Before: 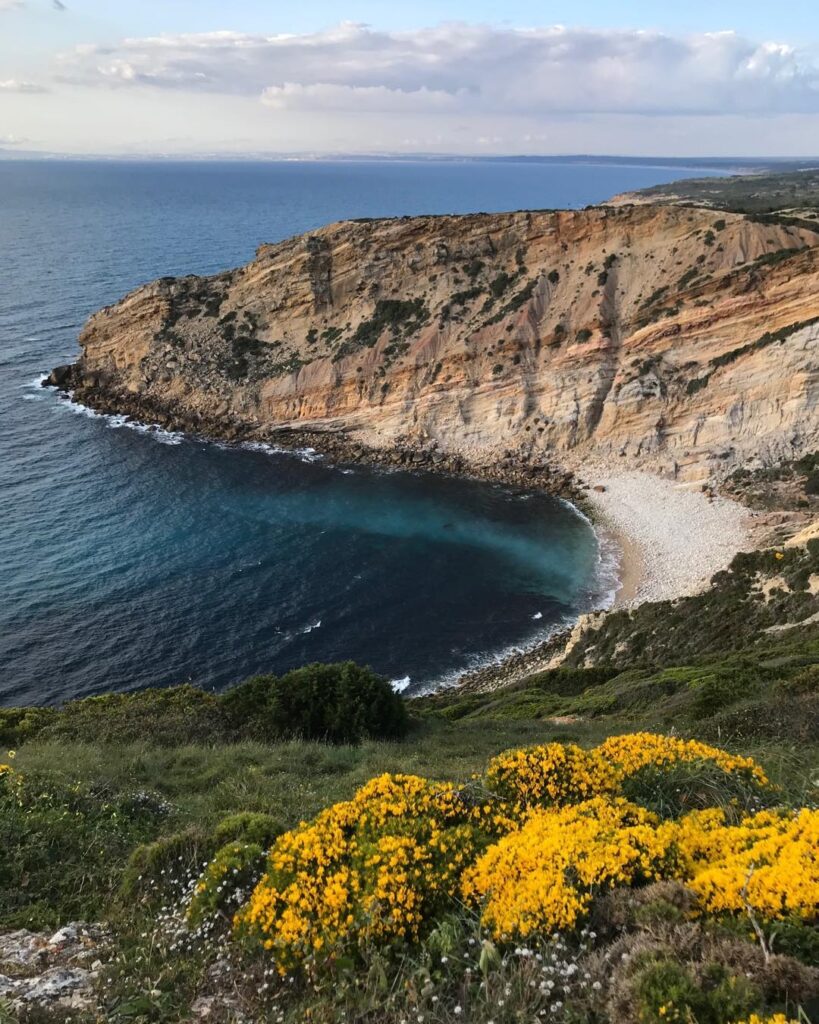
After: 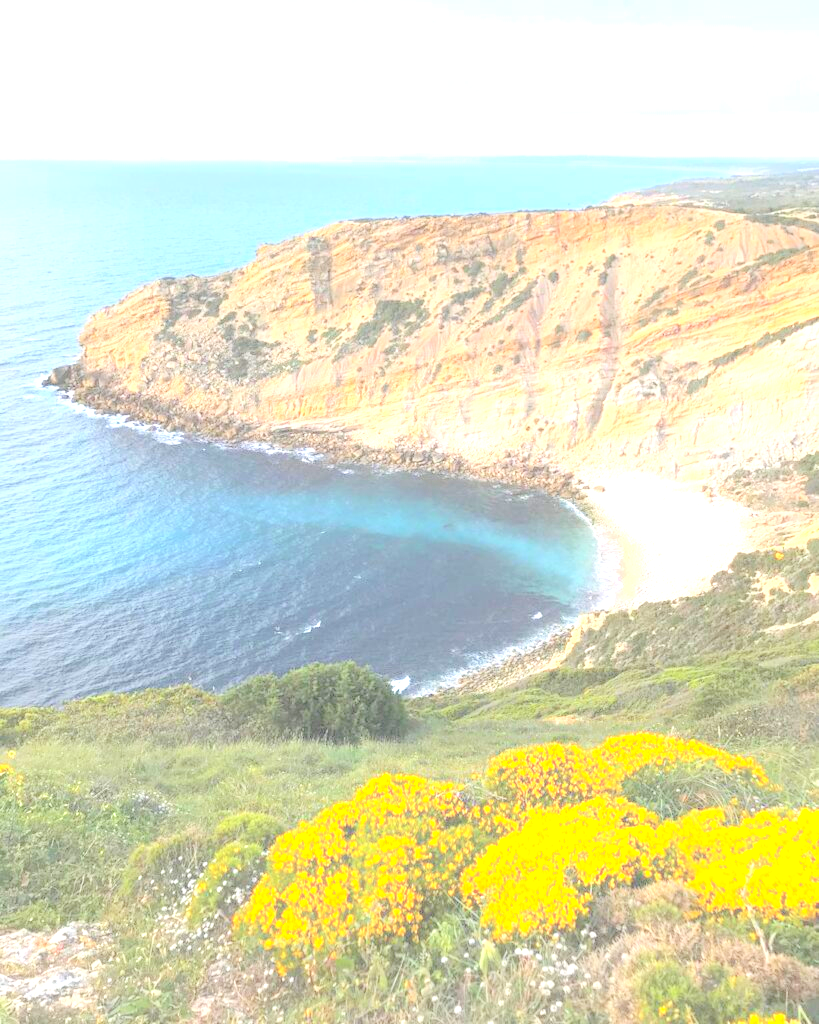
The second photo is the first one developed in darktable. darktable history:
exposure: black level correction 0, exposure 1.992 EV, compensate exposure bias true, compensate highlight preservation false
contrast brightness saturation: brightness 0.993
contrast equalizer: y [[0.5, 0.486, 0.447, 0.446, 0.489, 0.5], [0.5 ×6], [0.5 ×6], [0 ×6], [0 ×6]]
